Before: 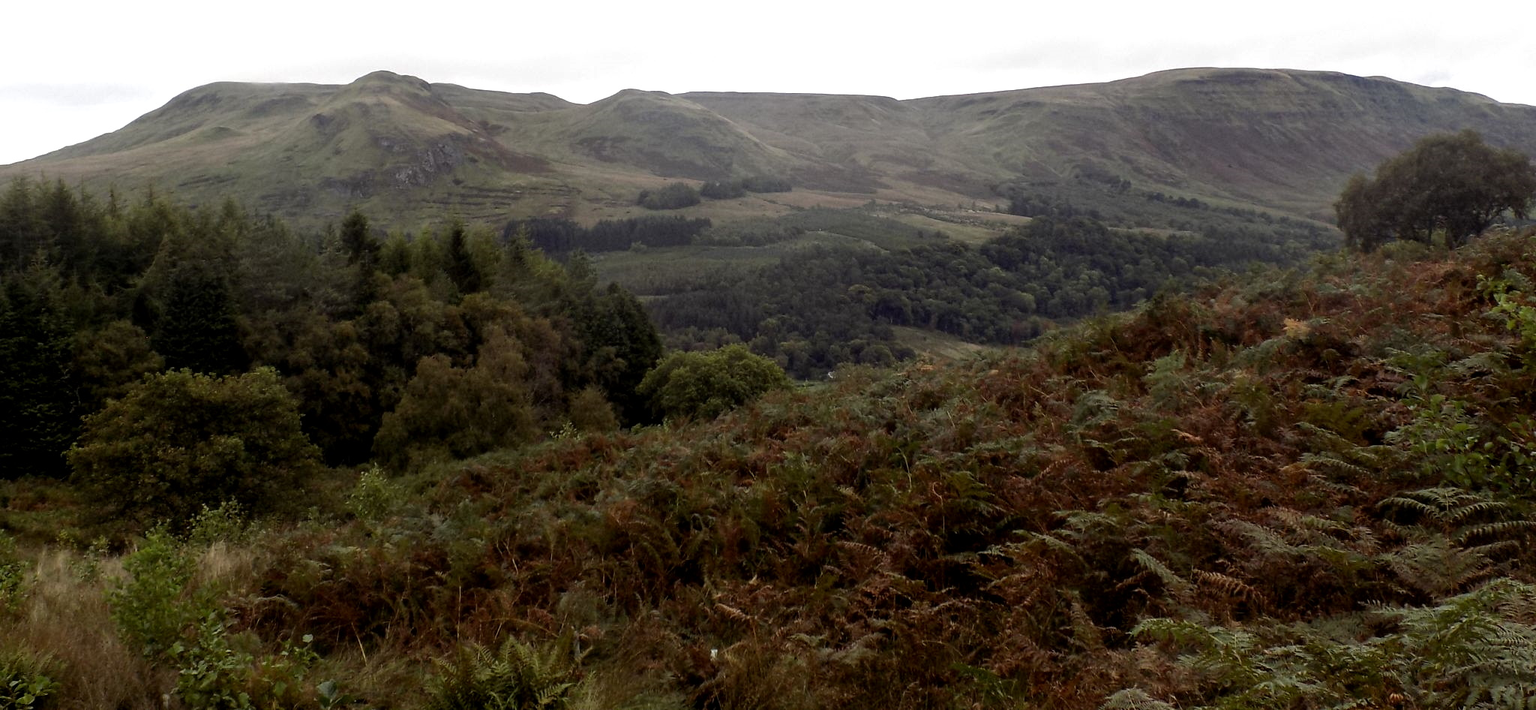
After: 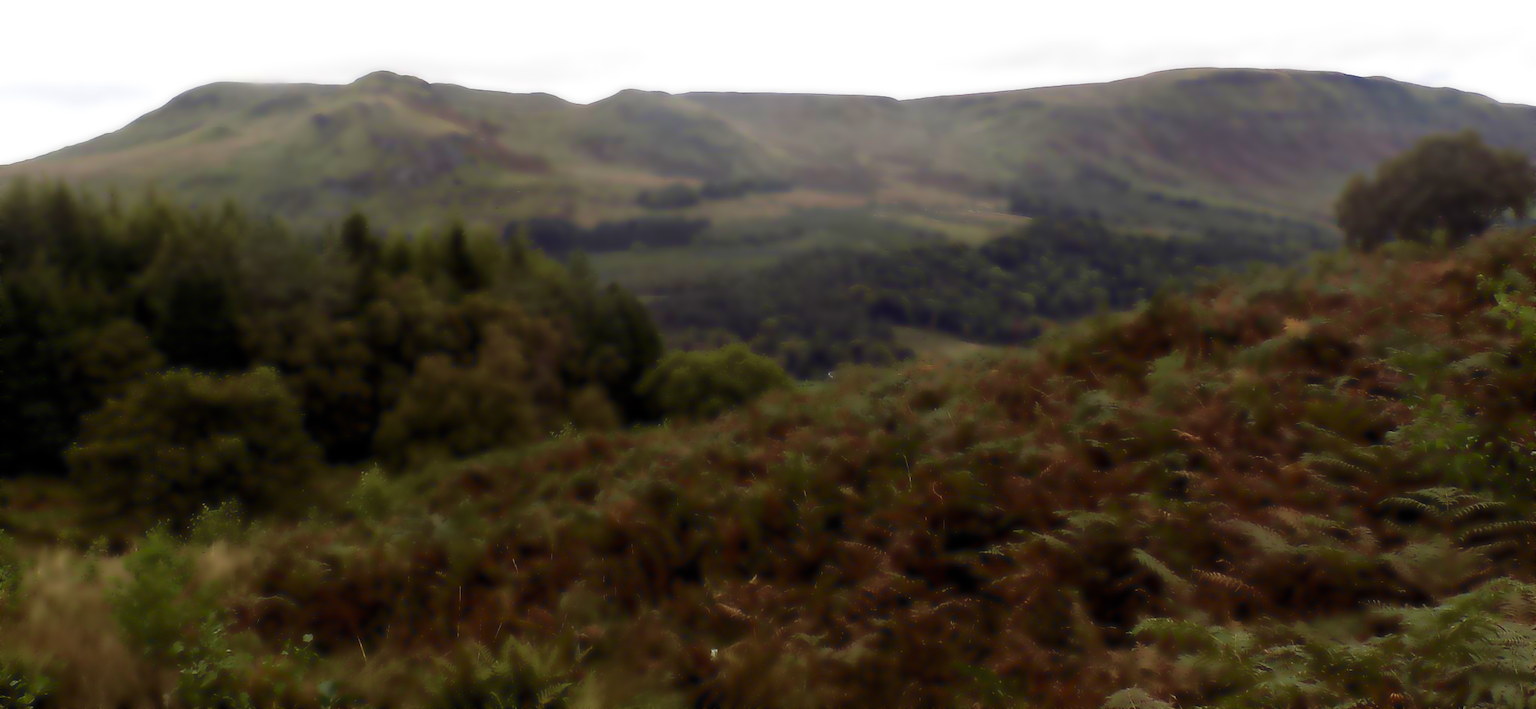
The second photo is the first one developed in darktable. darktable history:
lowpass: radius 4, soften with bilateral filter, unbound 0
velvia: strength 45%
